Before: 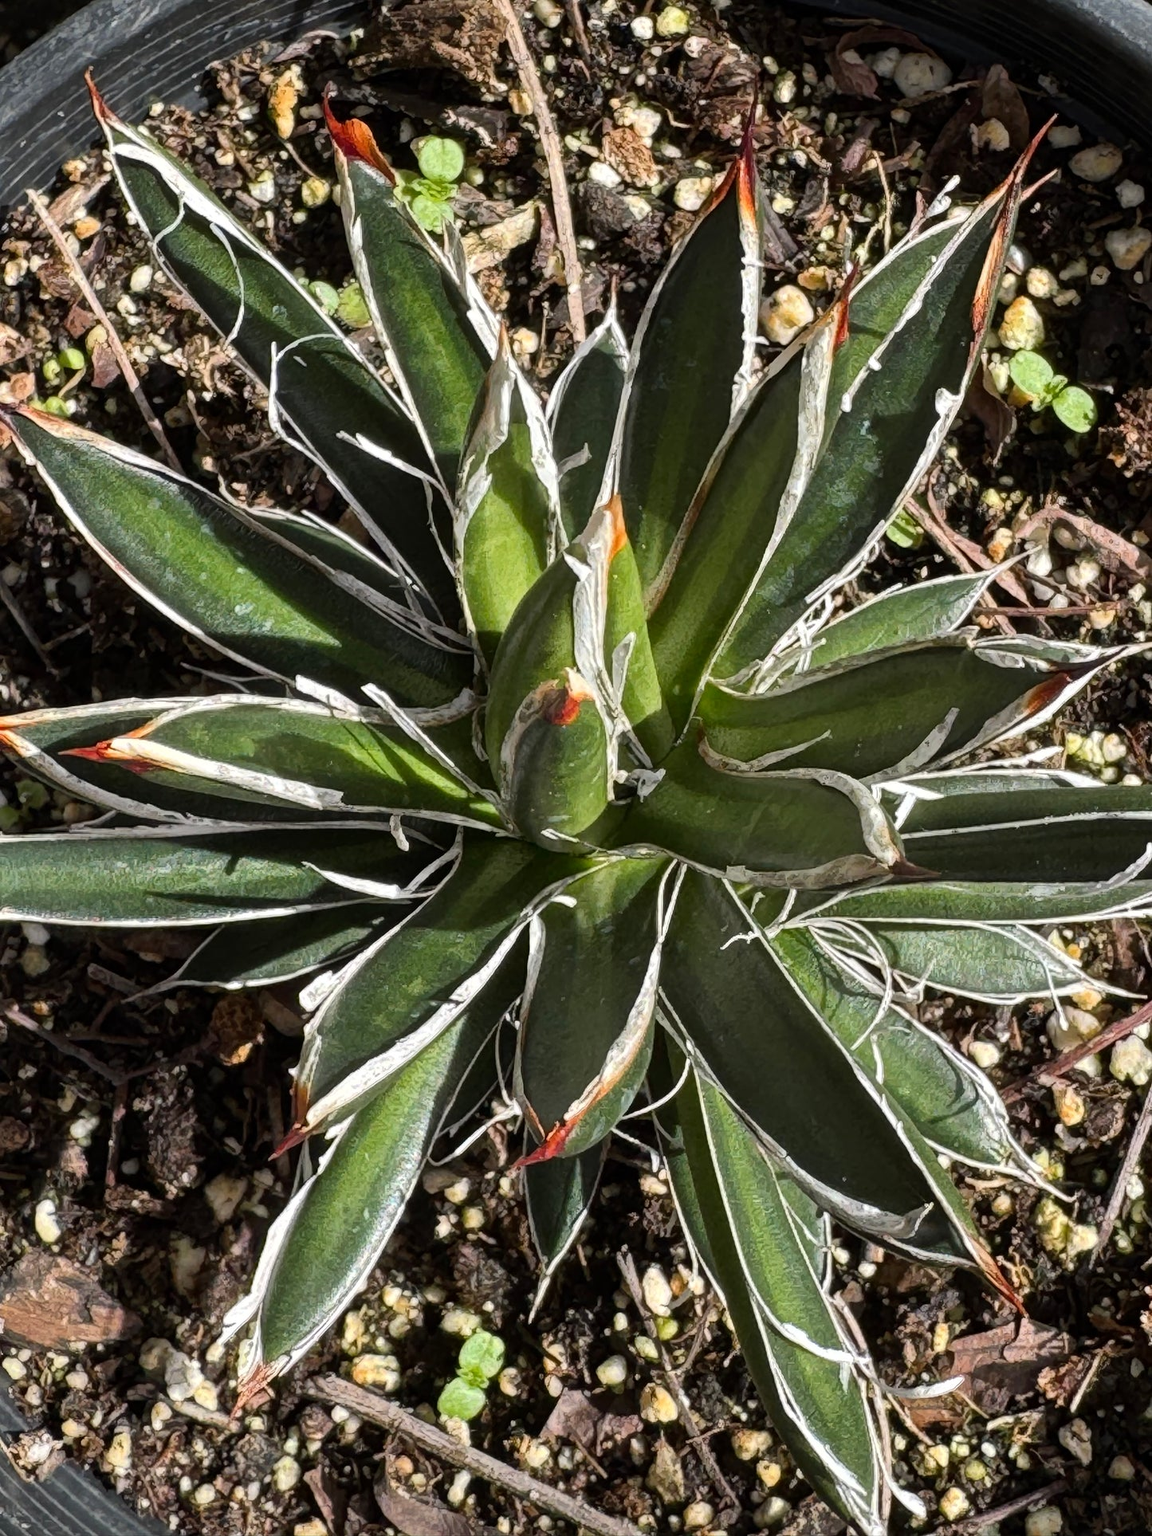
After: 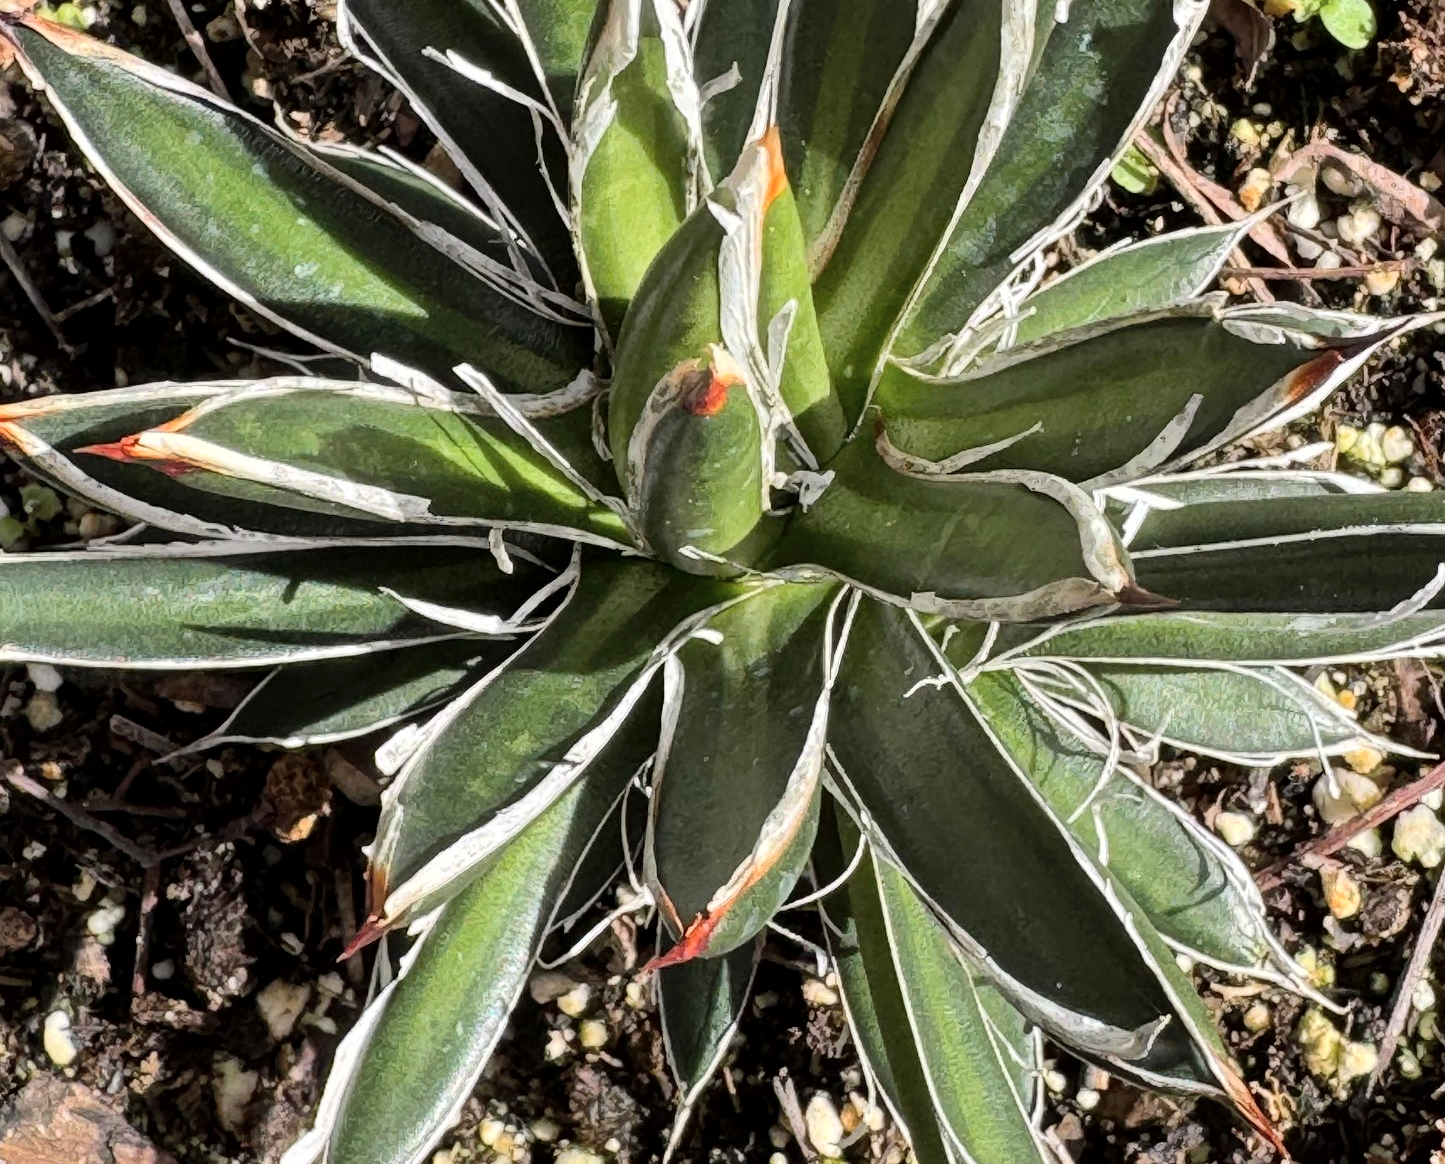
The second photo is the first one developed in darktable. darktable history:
exposure: black level correction 0.002, compensate exposure bias true, compensate highlight preservation false
crop and rotate: top 25.643%, bottom 13.936%
tone curve: curves: ch0 [(0, 0) (0.003, 0.004) (0.011, 0.015) (0.025, 0.033) (0.044, 0.059) (0.069, 0.092) (0.1, 0.132) (0.136, 0.18) (0.177, 0.235) (0.224, 0.297) (0.277, 0.366) (0.335, 0.44) (0.399, 0.52) (0.468, 0.594) (0.543, 0.661) (0.623, 0.727) (0.709, 0.79) (0.801, 0.86) (0.898, 0.928) (1, 1)], color space Lab, independent channels
